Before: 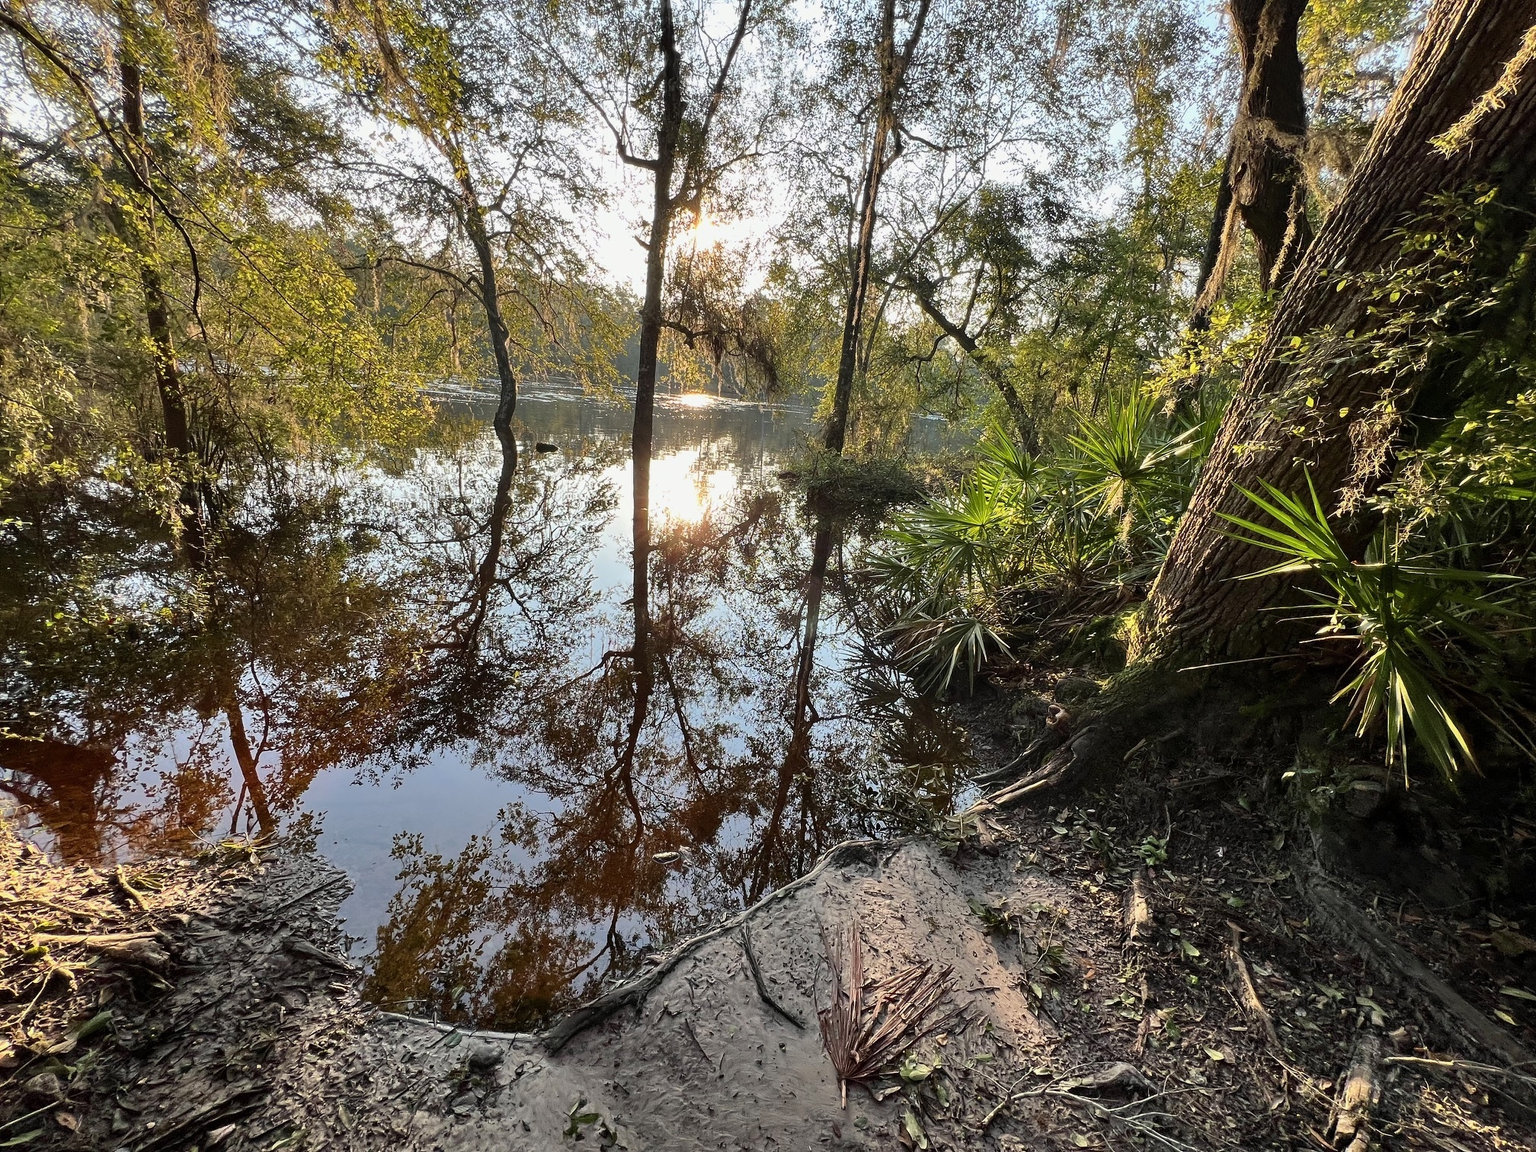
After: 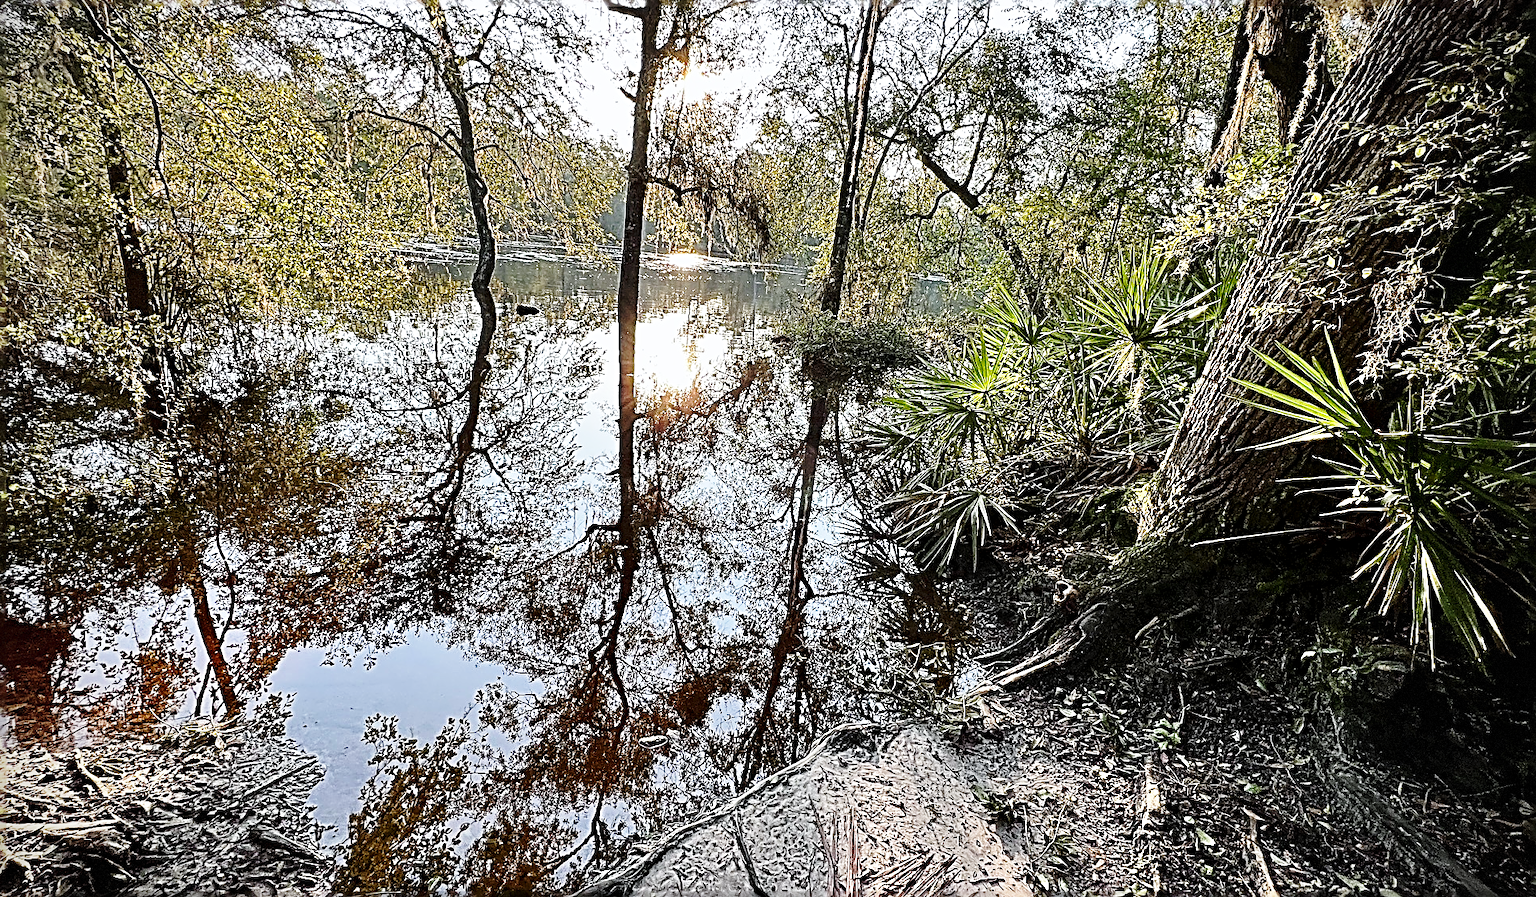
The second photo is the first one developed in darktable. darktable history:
crop and rotate: left 2.991%, top 13.302%, right 1.981%, bottom 12.636%
white balance: red 0.974, blue 1.044
base curve: curves: ch0 [(0, 0) (0.028, 0.03) (0.121, 0.232) (0.46, 0.748) (0.859, 0.968) (1, 1)], preserve colors none
vignetting: dithering 8-bit output, unbound false
sharpen: radius 3.158, amount 1.731
contrast brightness saturation: contrast 0.01, saturation -0.05
